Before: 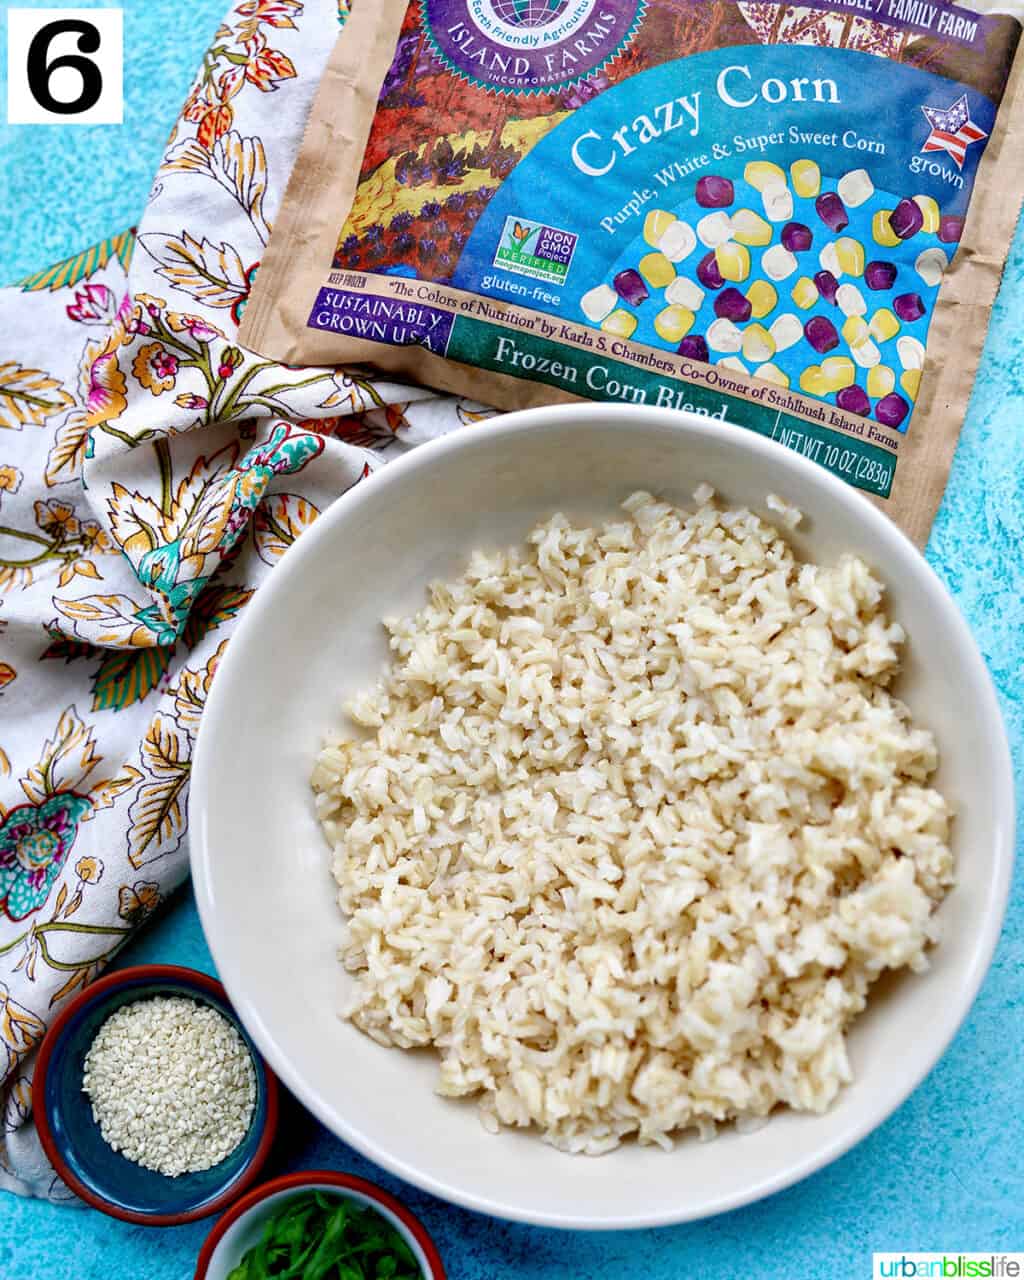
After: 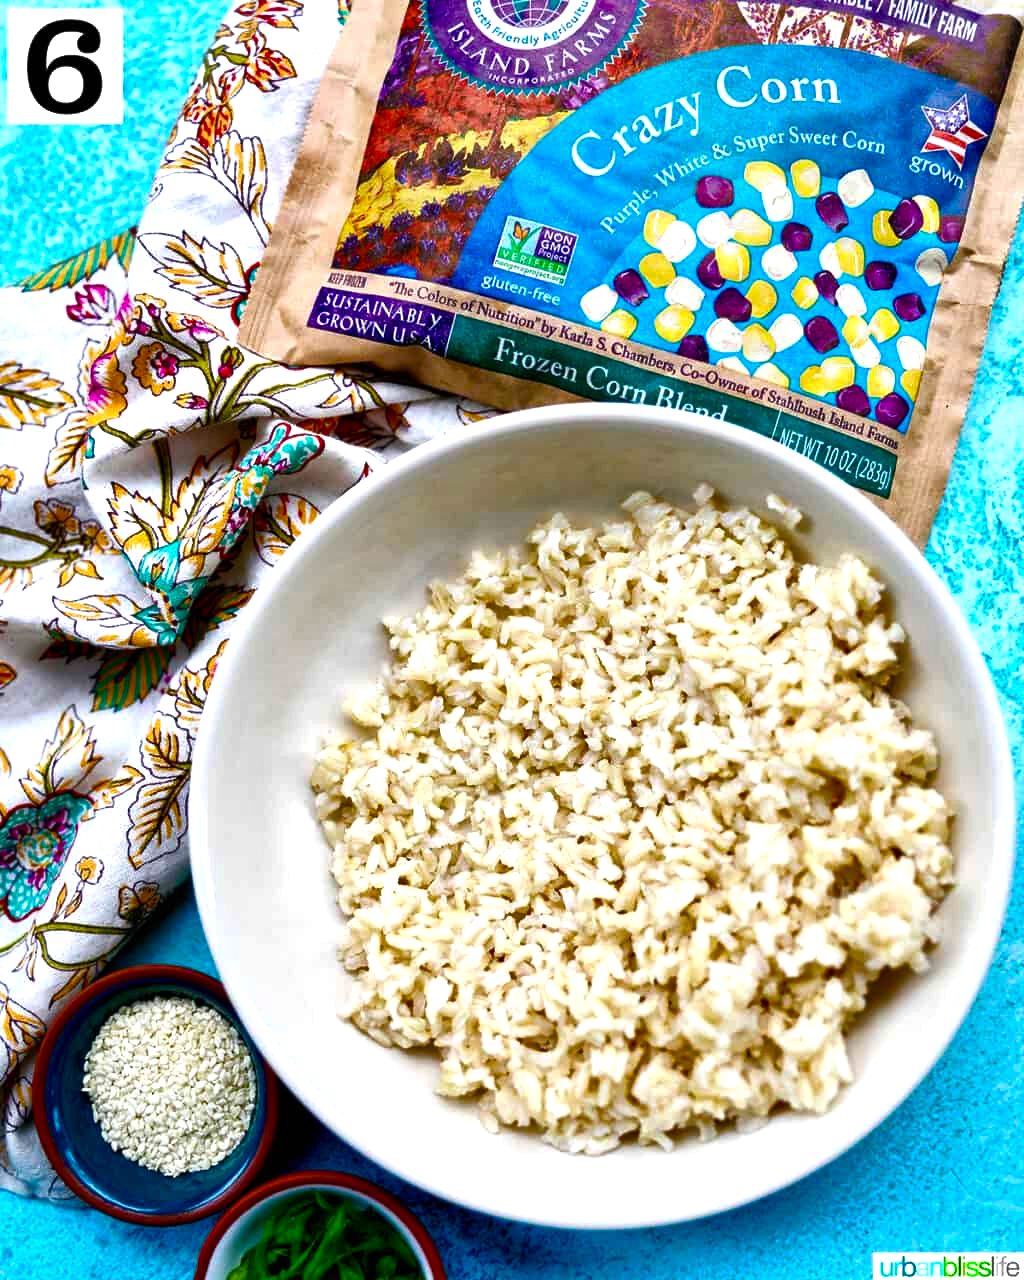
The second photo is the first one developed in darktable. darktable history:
tone equalizer: on, module defaults
color balance rgb: linear chroma grading › global chroma 16.62%, perceptual saturation grading › highlights -8.63%, perceptual saturation grading › mid-tones 18.66%, perceptual saturation grading › shadows 28.49%, perceptual brilliance grading › highlights 14.22%, perceptual brilliance grading › shadows -18.96%, global vibrance 27.71%
shadows and highlights: shadows 32, highlights -32, soften with gaussian
